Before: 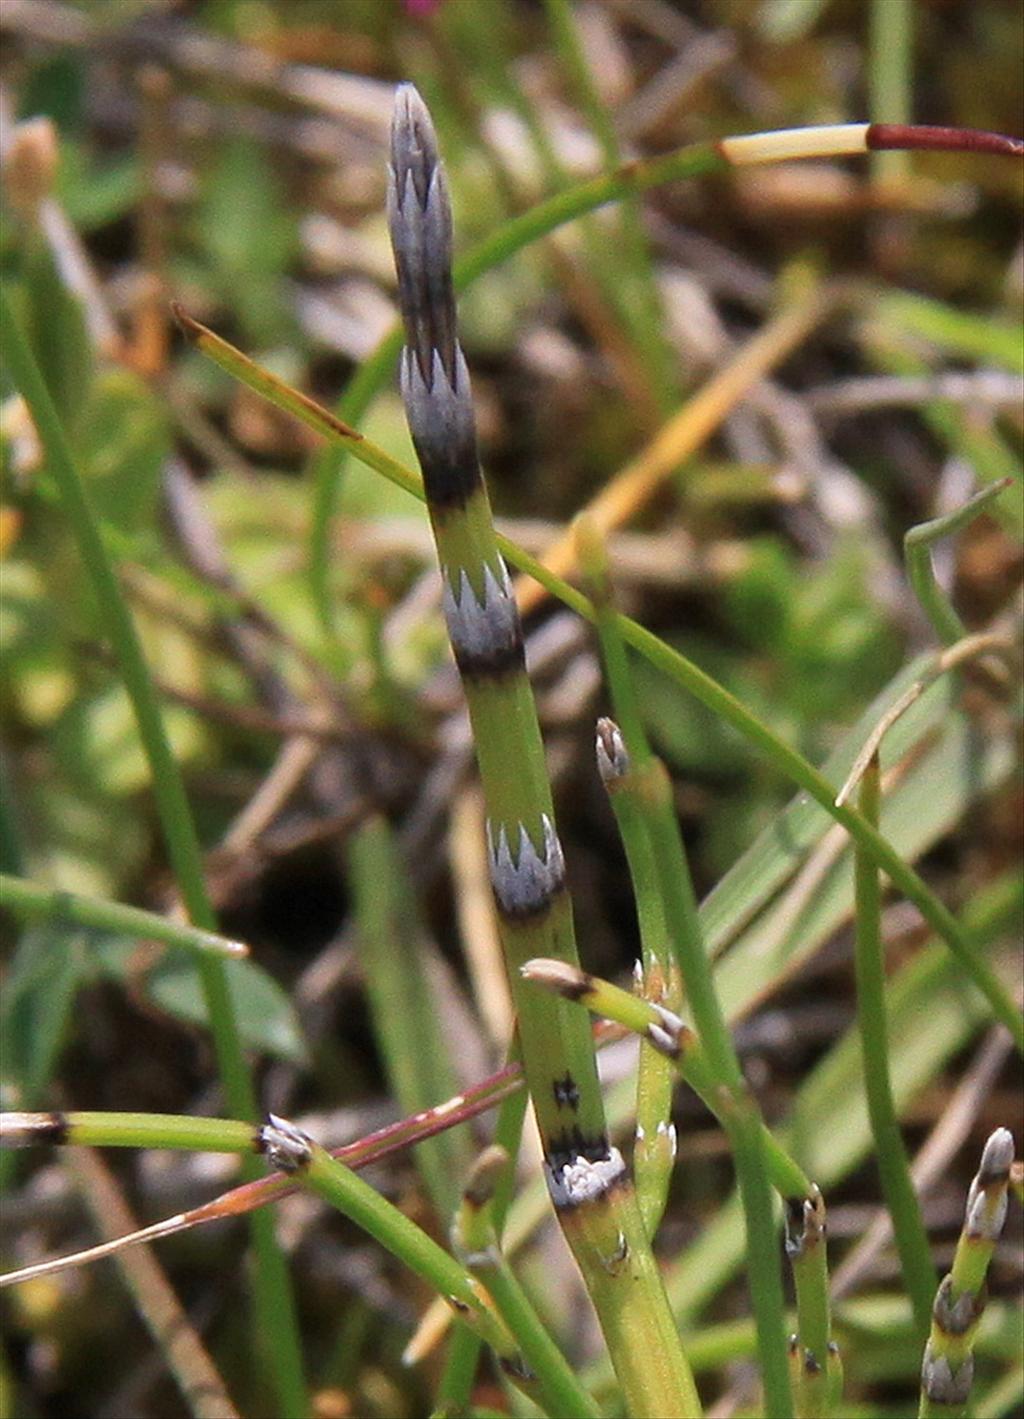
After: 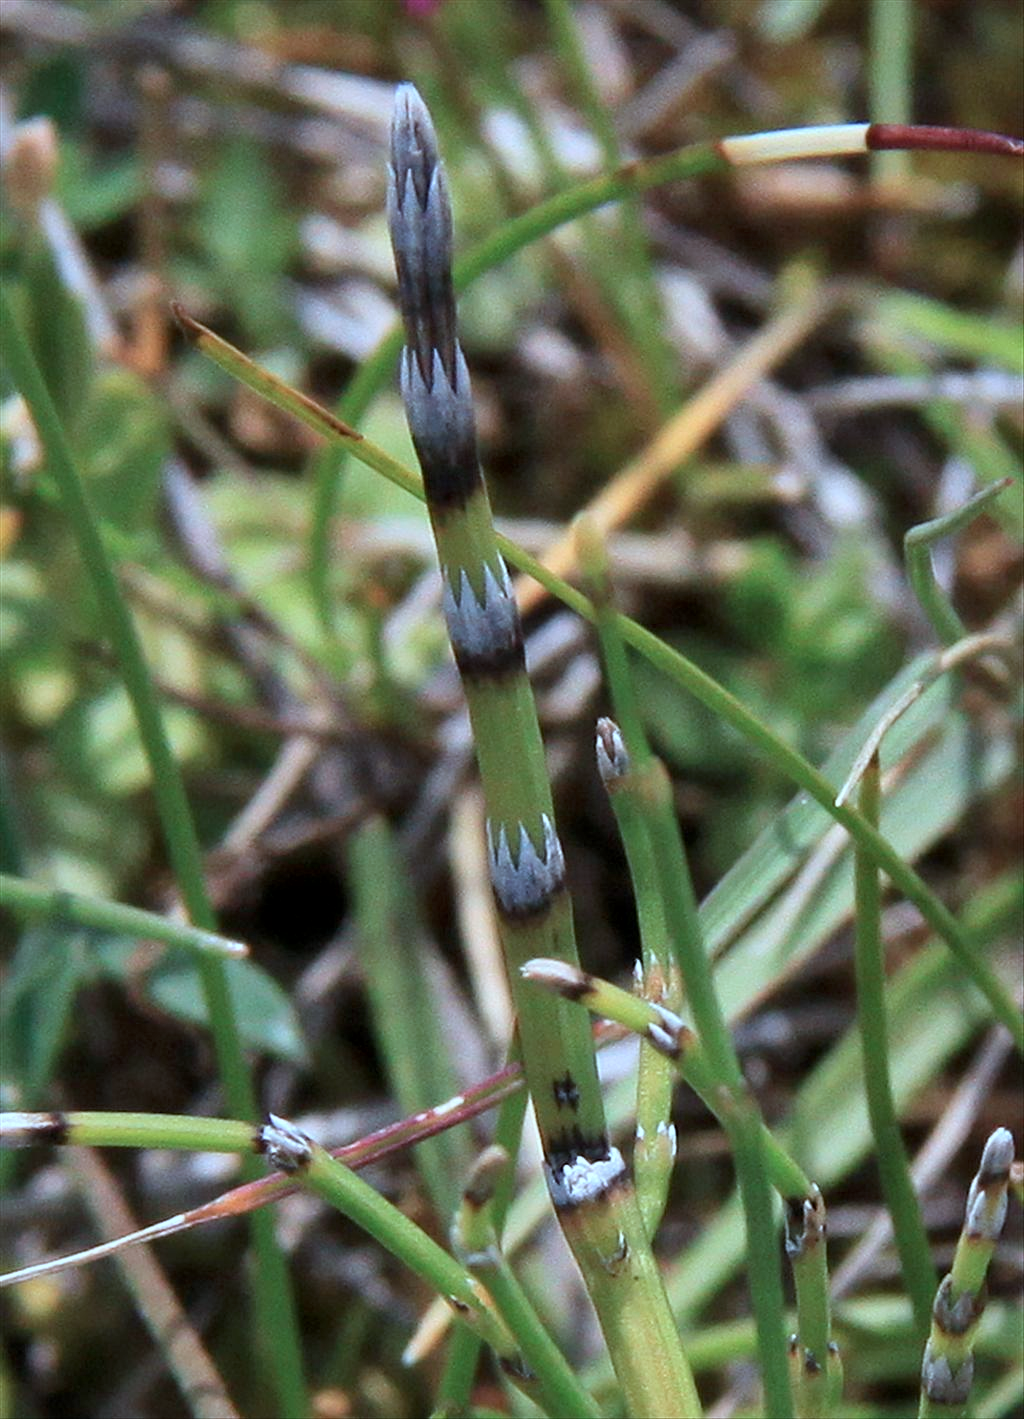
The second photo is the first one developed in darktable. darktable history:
color correction: highlights a* -9.33, highlights b* -23.72
local contrast: mode bilateral grid, contrast 26, coarseness 51, detail 121%, midtone range 0.2
